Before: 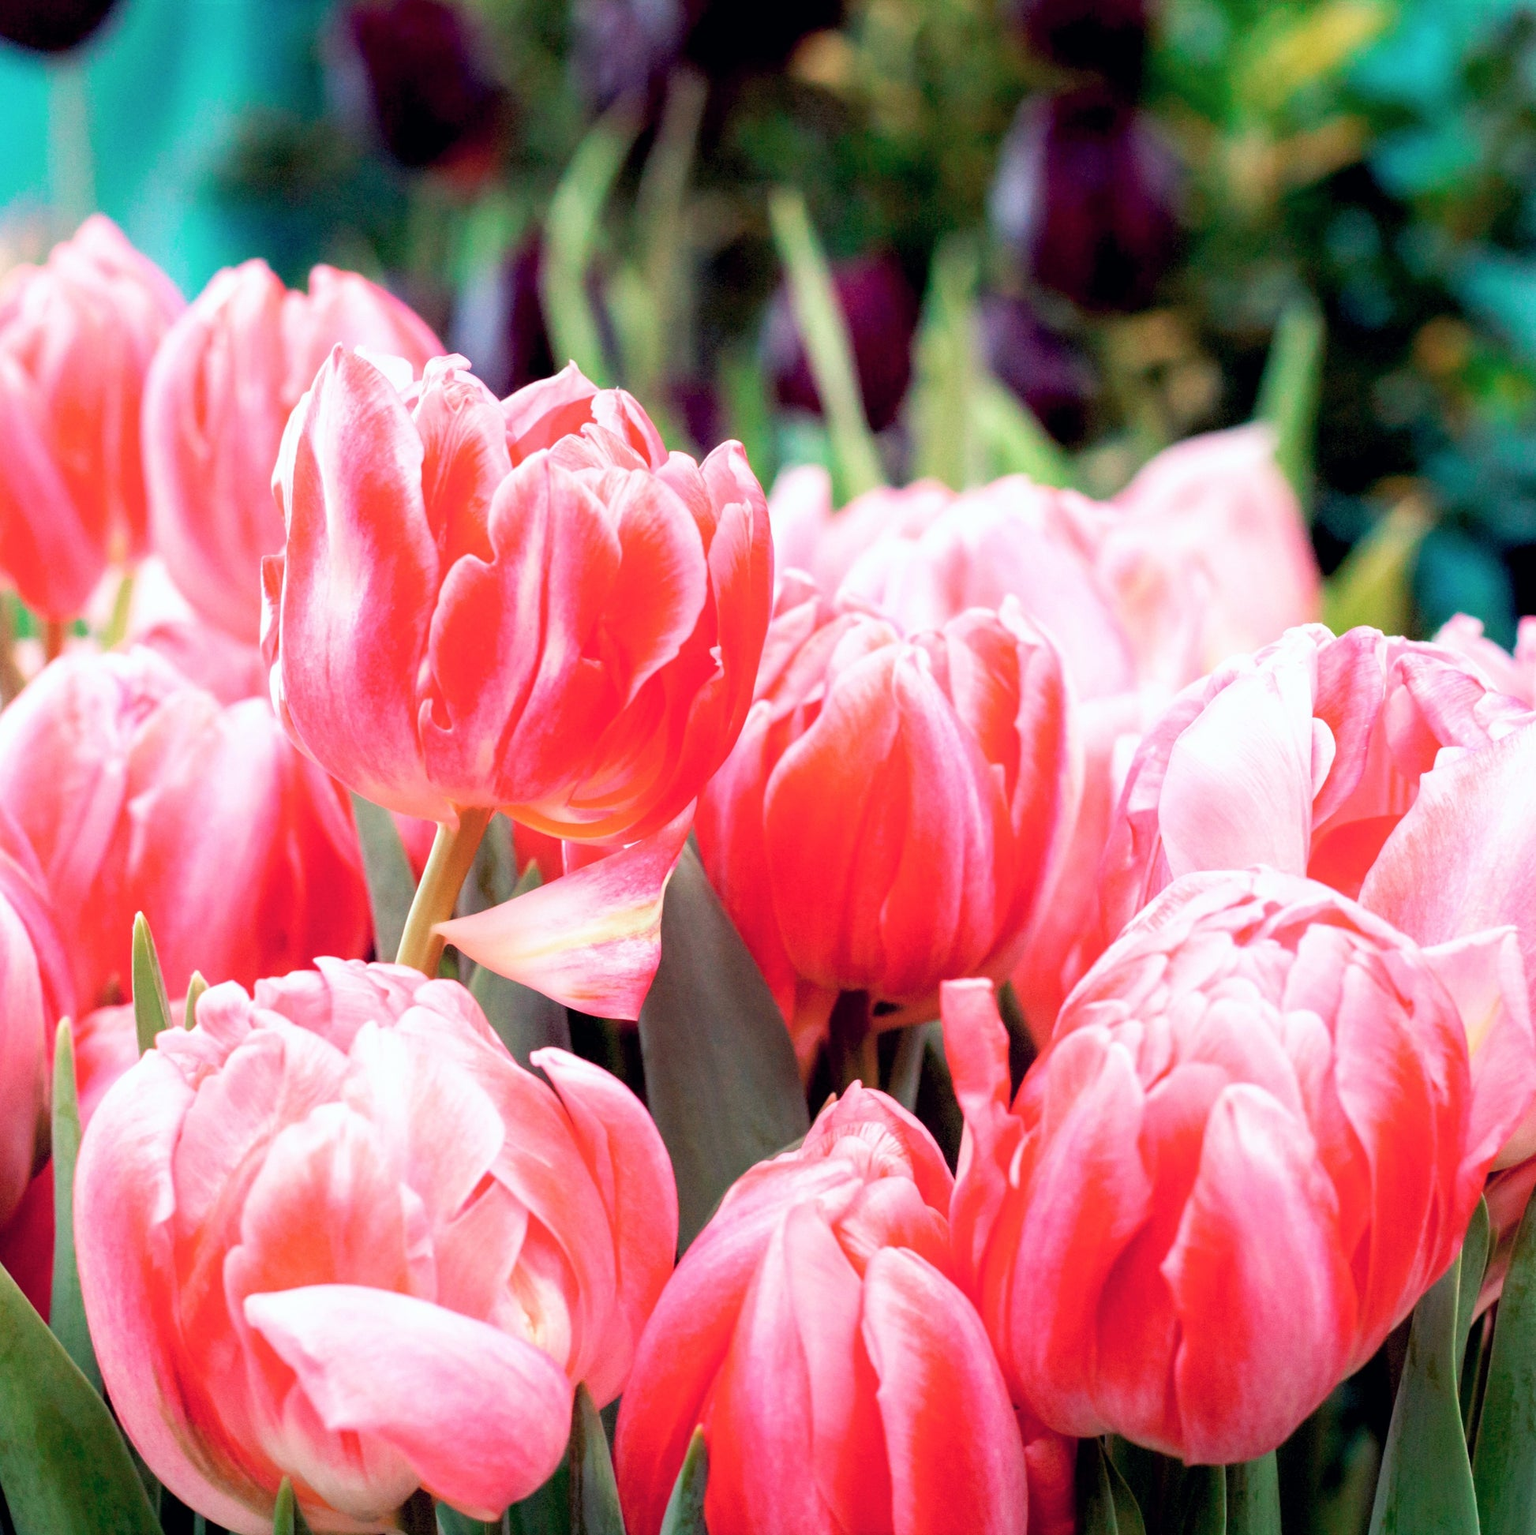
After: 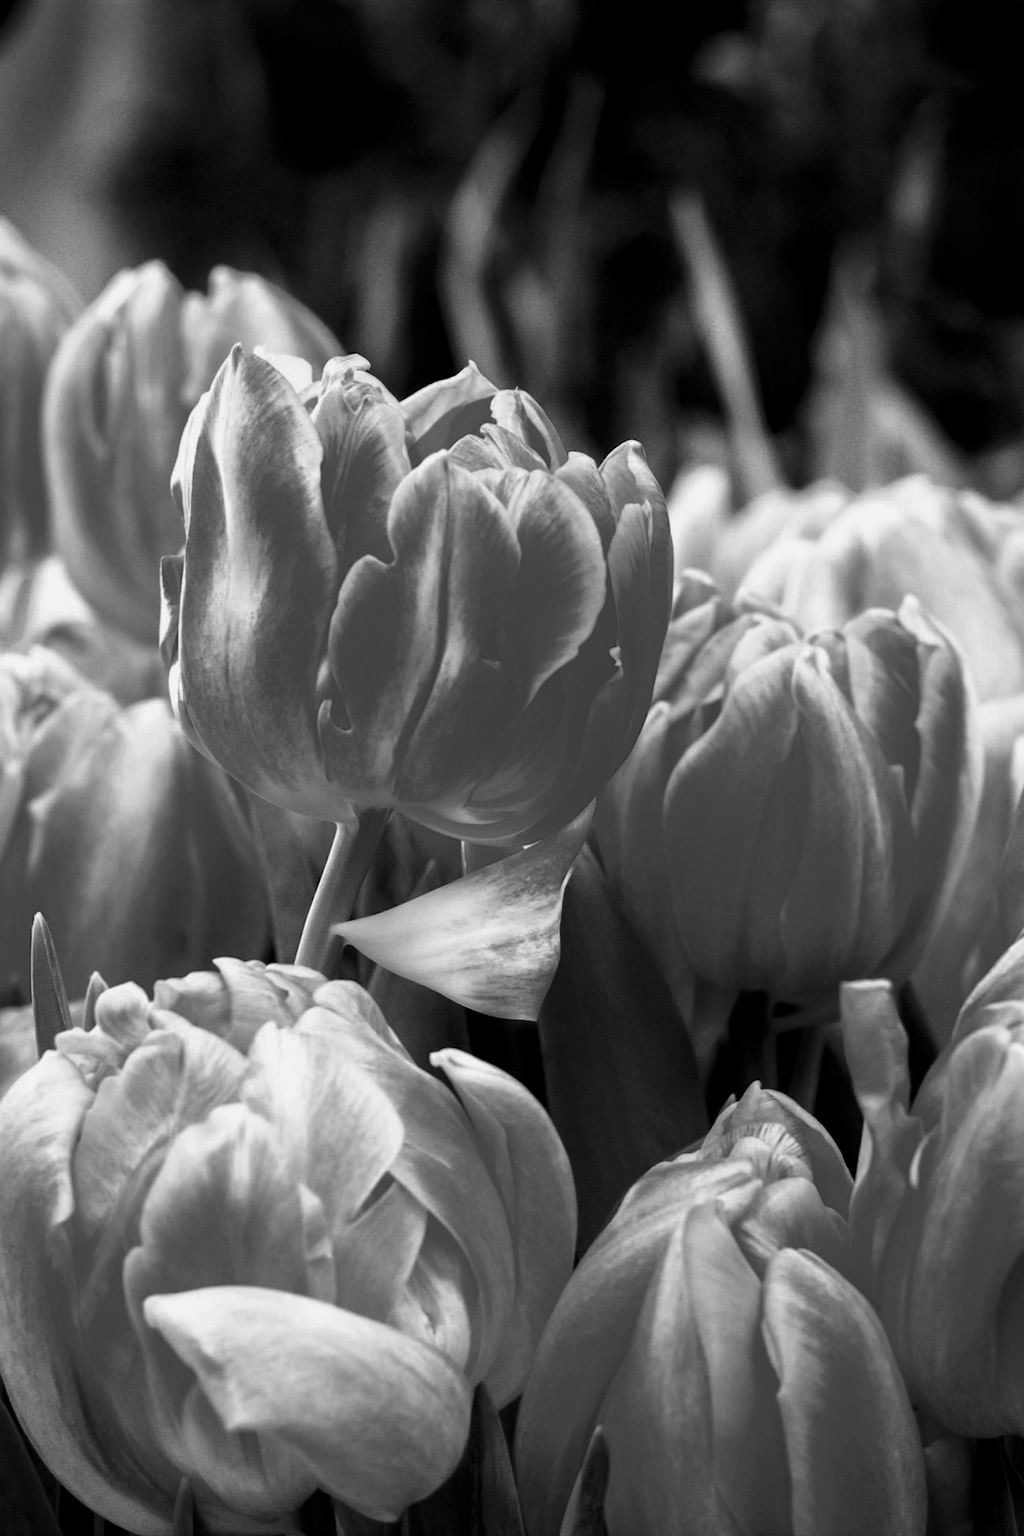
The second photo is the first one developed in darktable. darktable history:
contrast brightness saturation: contrast -0.03, brightness -0.59, saturation -1
base curve: curves: ch0 [(0, 0) (0.472, 0.455) (1, 1)], preserve colors none
crop and rotate: left 6.617%, right 26.717%
